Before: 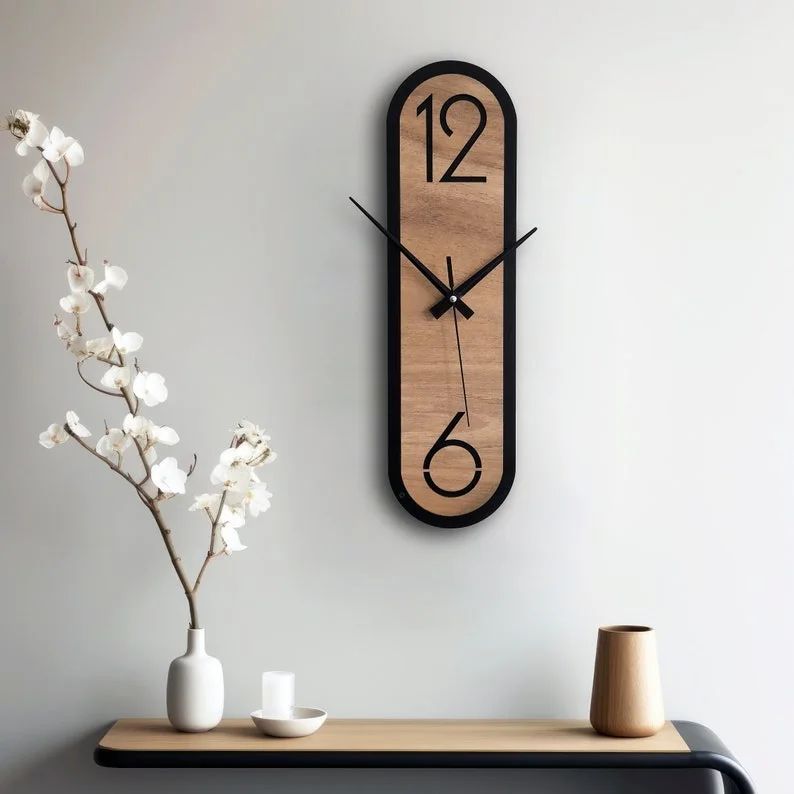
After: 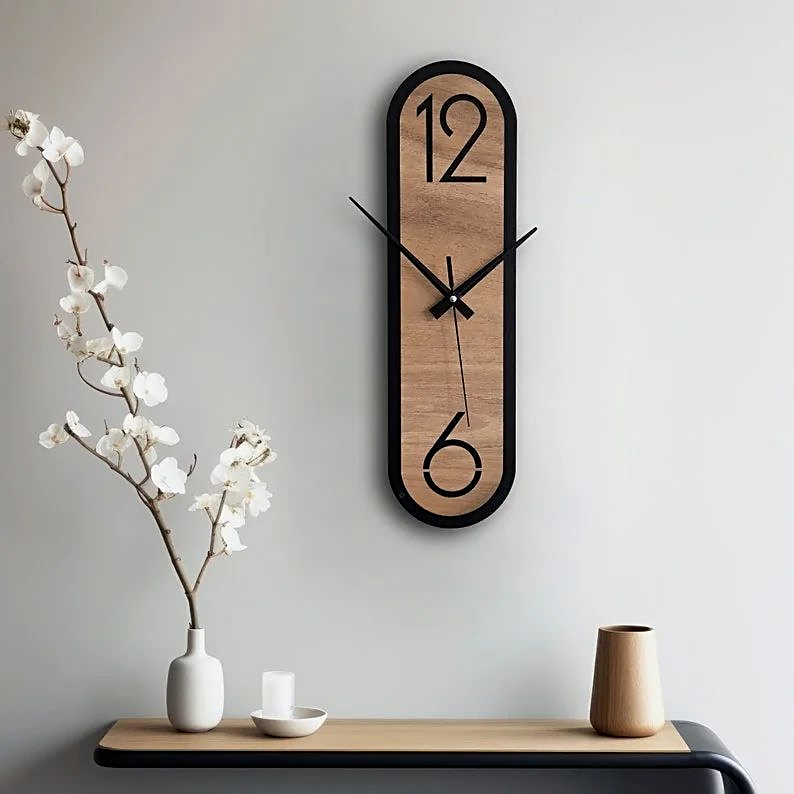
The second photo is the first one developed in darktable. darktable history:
exposure: exposure -0.15 EV, compensate highlight preservation false
sharpen: on, module defaults
